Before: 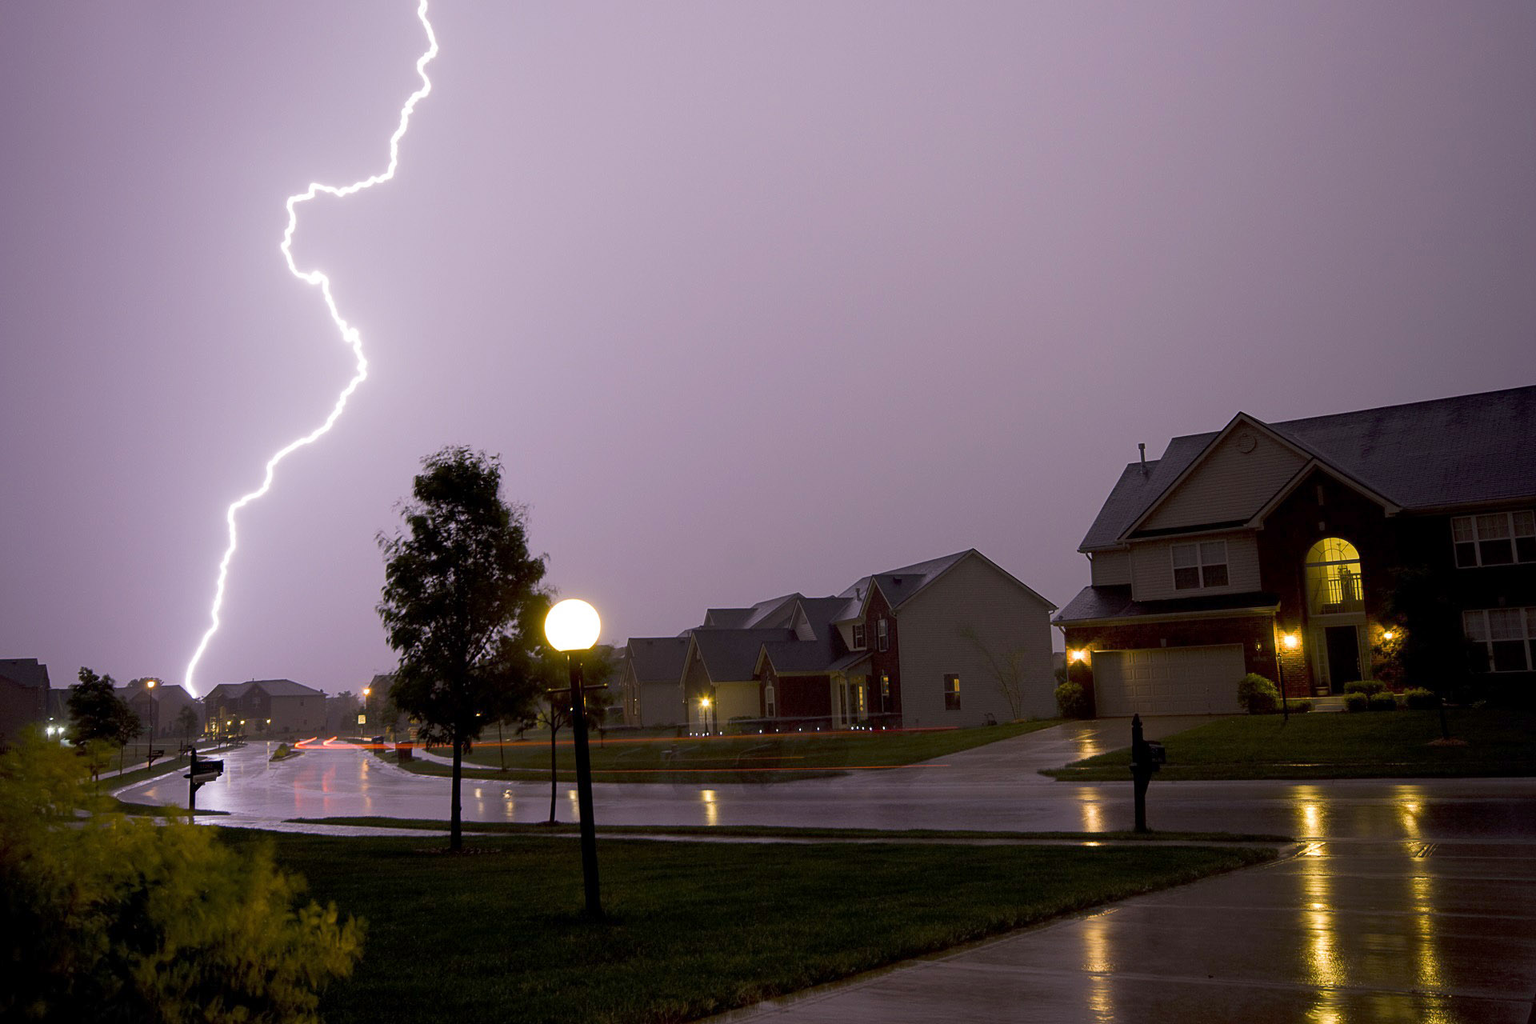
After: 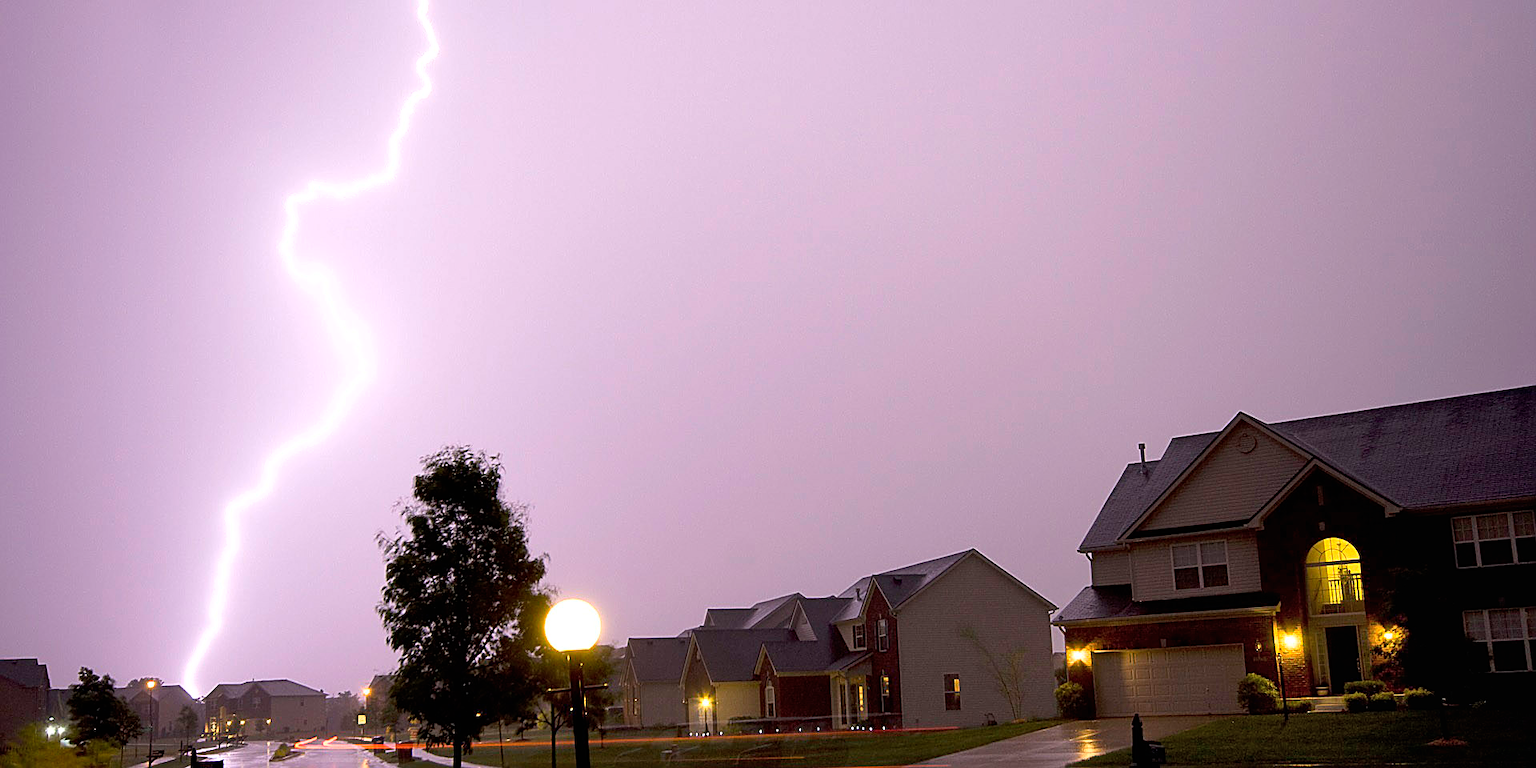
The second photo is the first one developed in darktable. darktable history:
exposure: black level correction 0, exposure 0.68 EV, compensate exposure bias true, compensate highlight preservation false
shadows and highlights: shadows 29.32, highlights -29.32, low approximation 0.01, soften with gaussian
crop: bottom 24.967%
sharpen: on, module defaults
